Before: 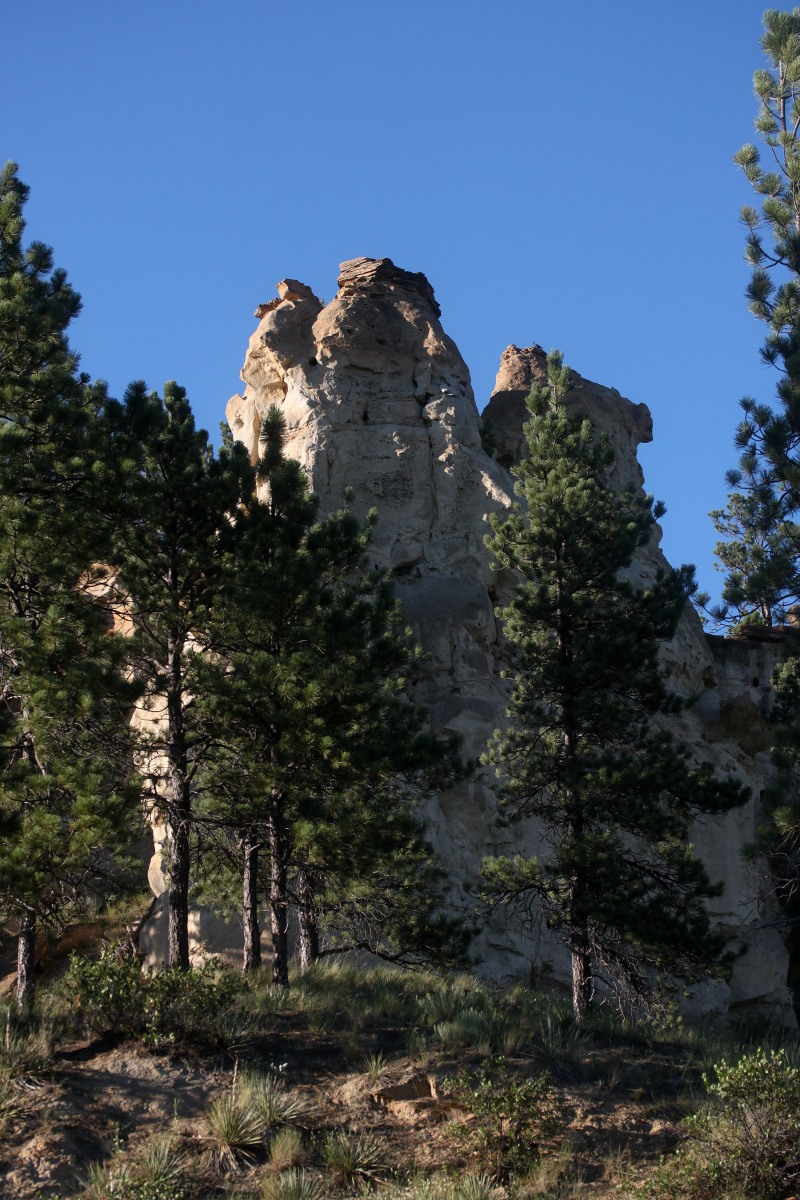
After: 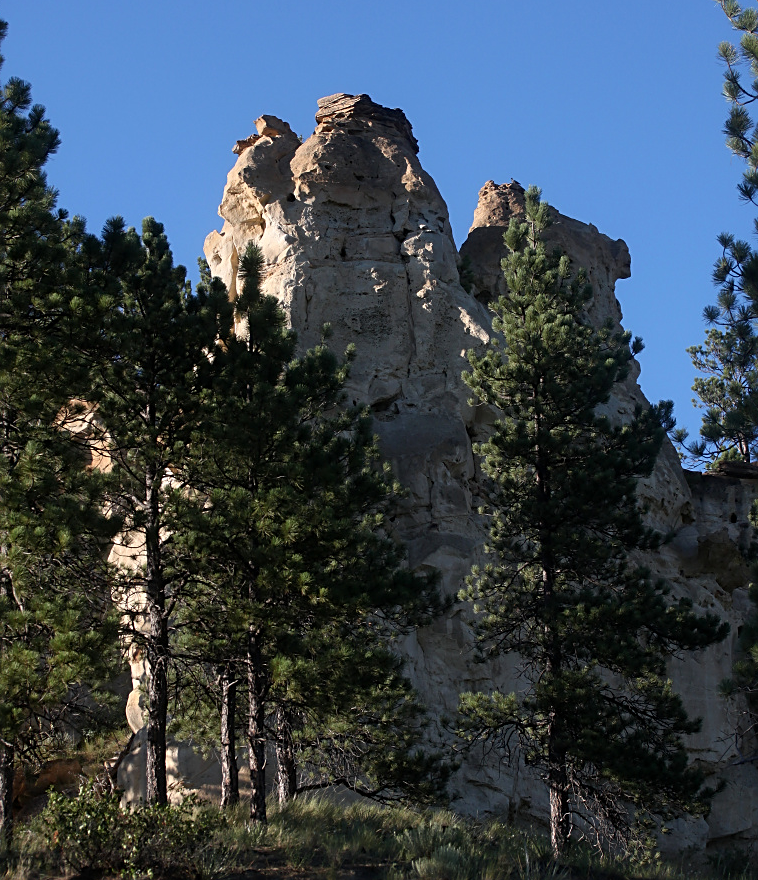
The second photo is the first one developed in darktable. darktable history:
crop and rotate: left 2.857%, top 13.749%, right 2.371%, bottom 12.887%
sharpen: on, module defaults
